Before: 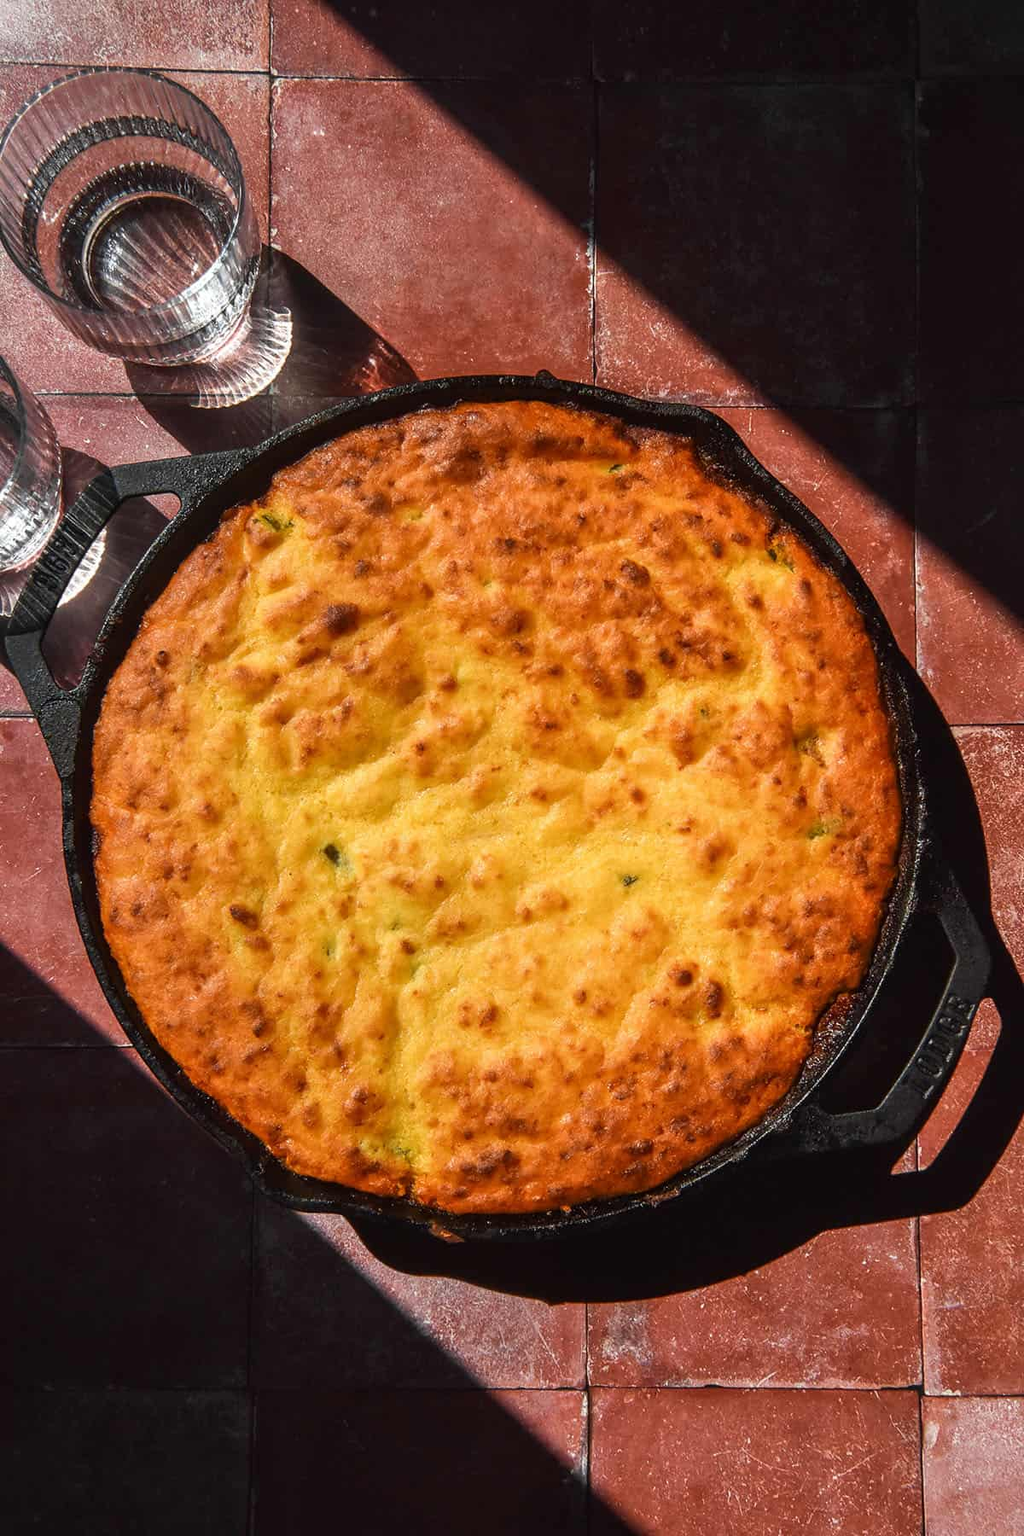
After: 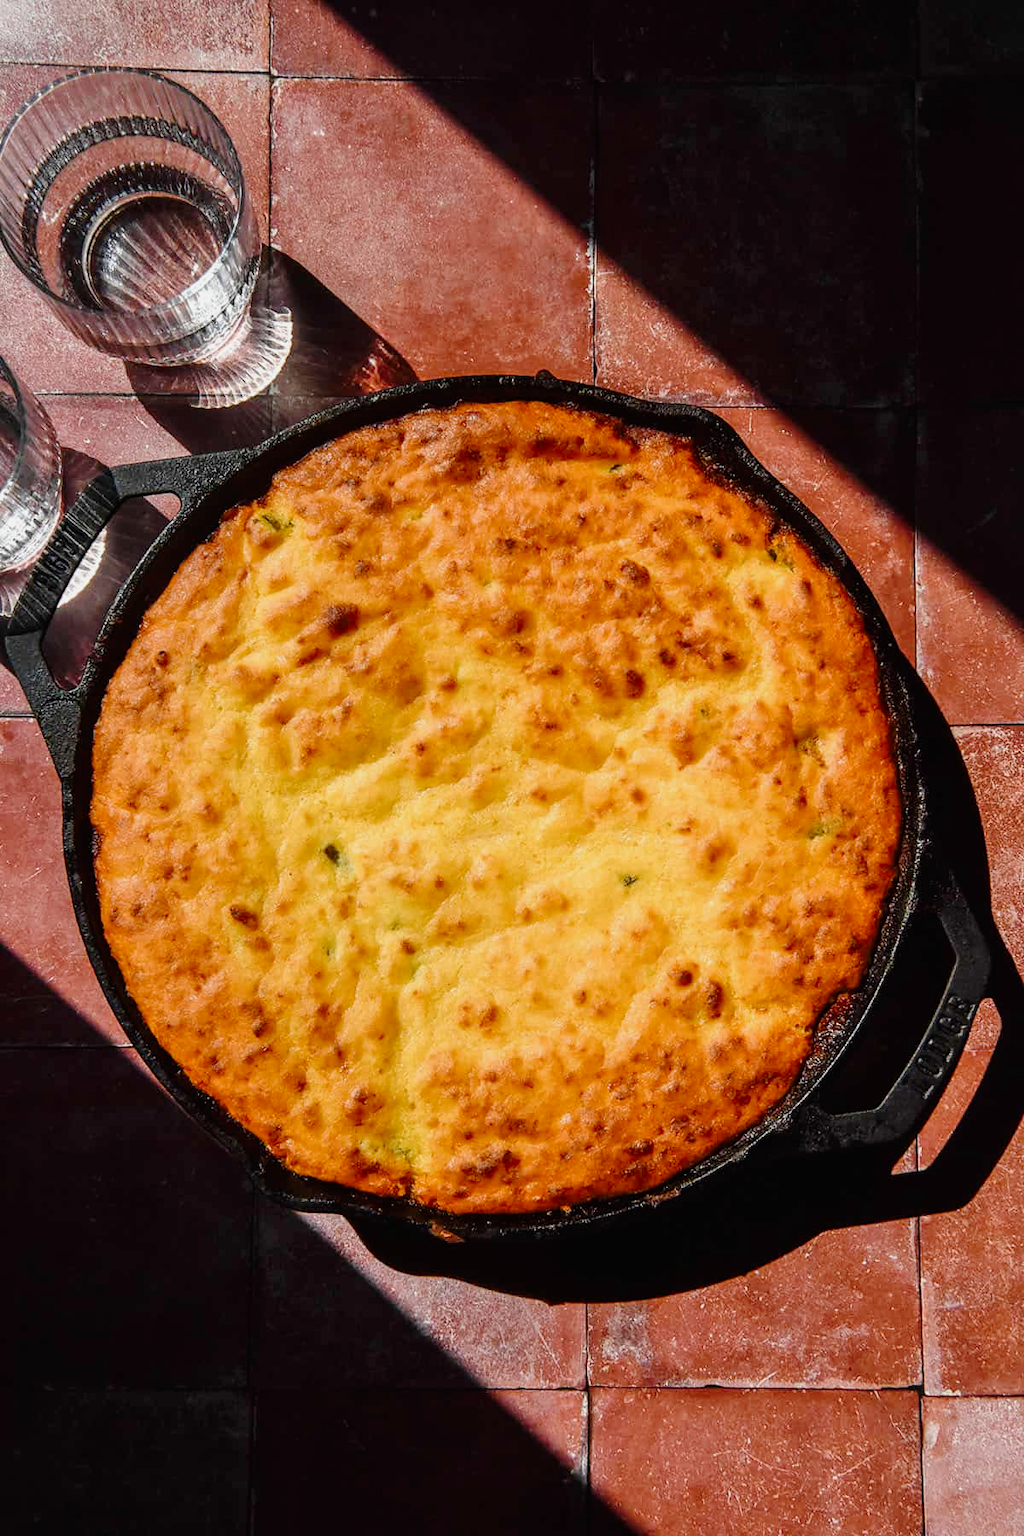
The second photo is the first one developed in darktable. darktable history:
tone curve: curves: ch0 [(0, 0) (0.068, 0.031) (0.175, 0.139) (0.32, 0.345) (0.495, 0.544) (0.748, 0.762) (0.993, 0.954)]; ch1 [(0, 0) (0.294, 0.184) (0.34, 0.303) (0.371, 0.344) (0.441, 0.408) (0.477, 0.474) (0.499, 0.5) (0.529, 0.523) (0.677, 0.762) (1, 1)]; ch2 [(0, 0) (0.431, 0.419) (0.495, 0.502) (0.524, 0.534) (0.557, 0.56) (0.634, 0.654) (0.728, 0.722) (1, 1)], preserve colors none
